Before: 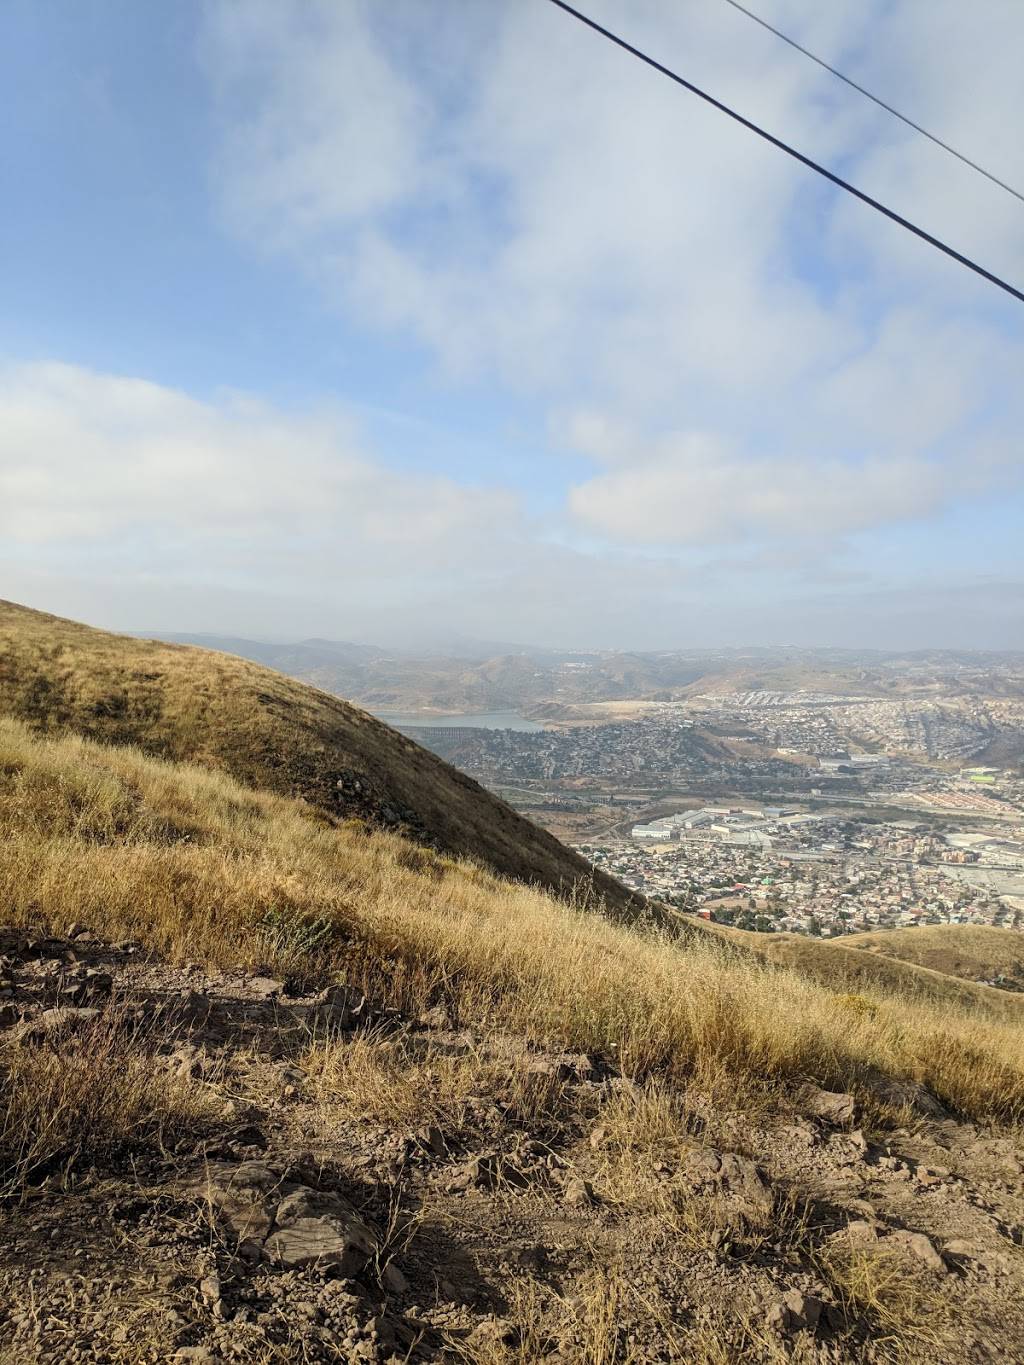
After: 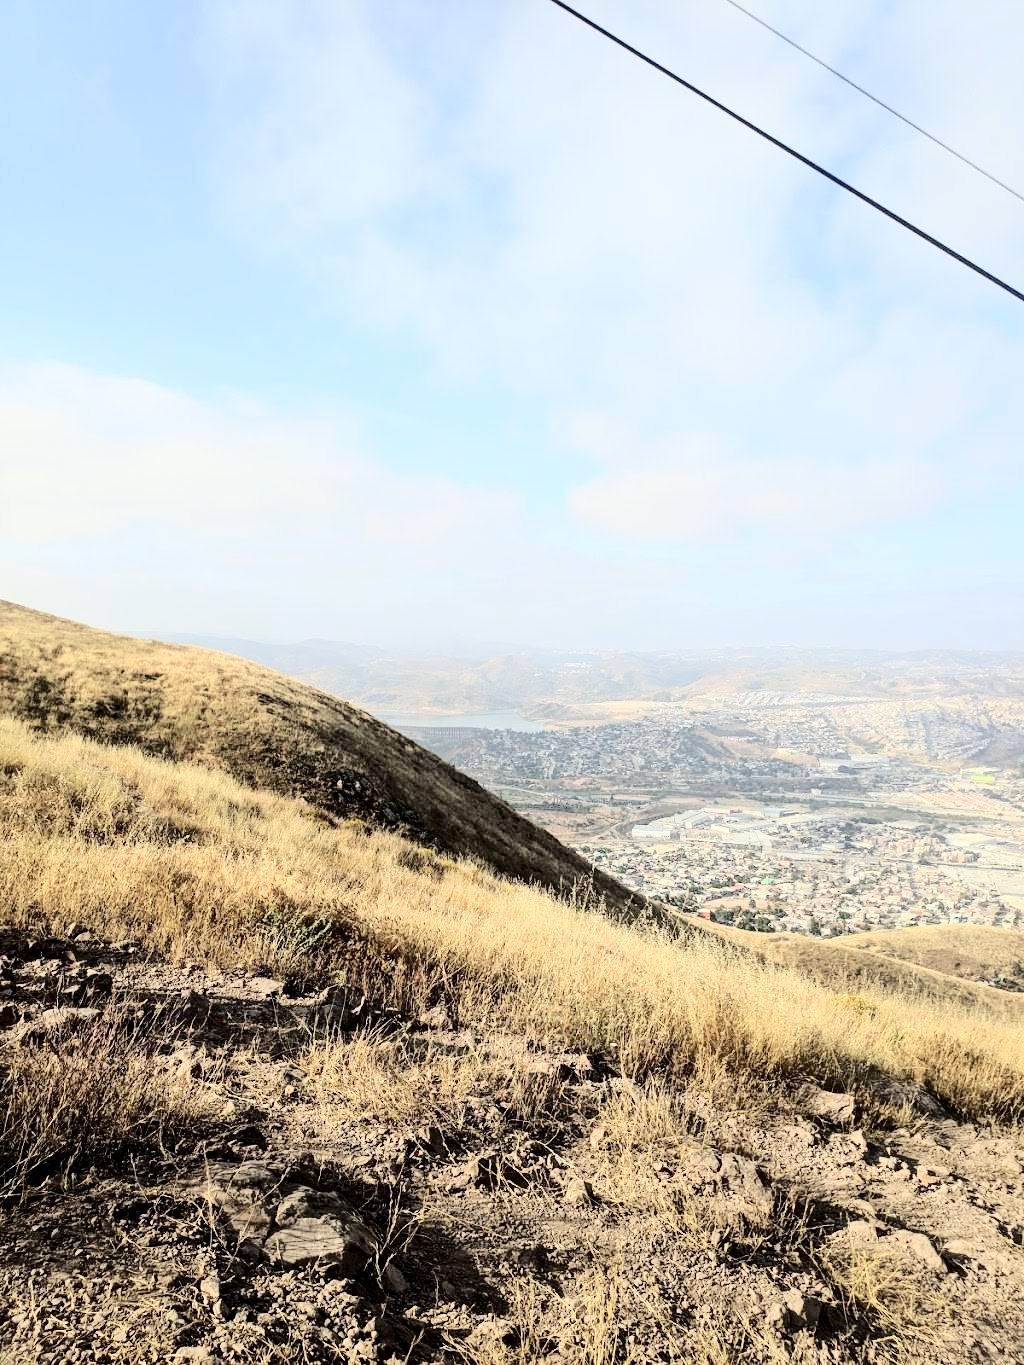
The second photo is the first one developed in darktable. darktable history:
tone curve: curves: ch0 [(0, 0) (0.004, 0) (0.133, 0.071) (0.325, 0.456) (0.832, 0.957) (1, 1)], color space Lab, independent channels, preserve colors none
